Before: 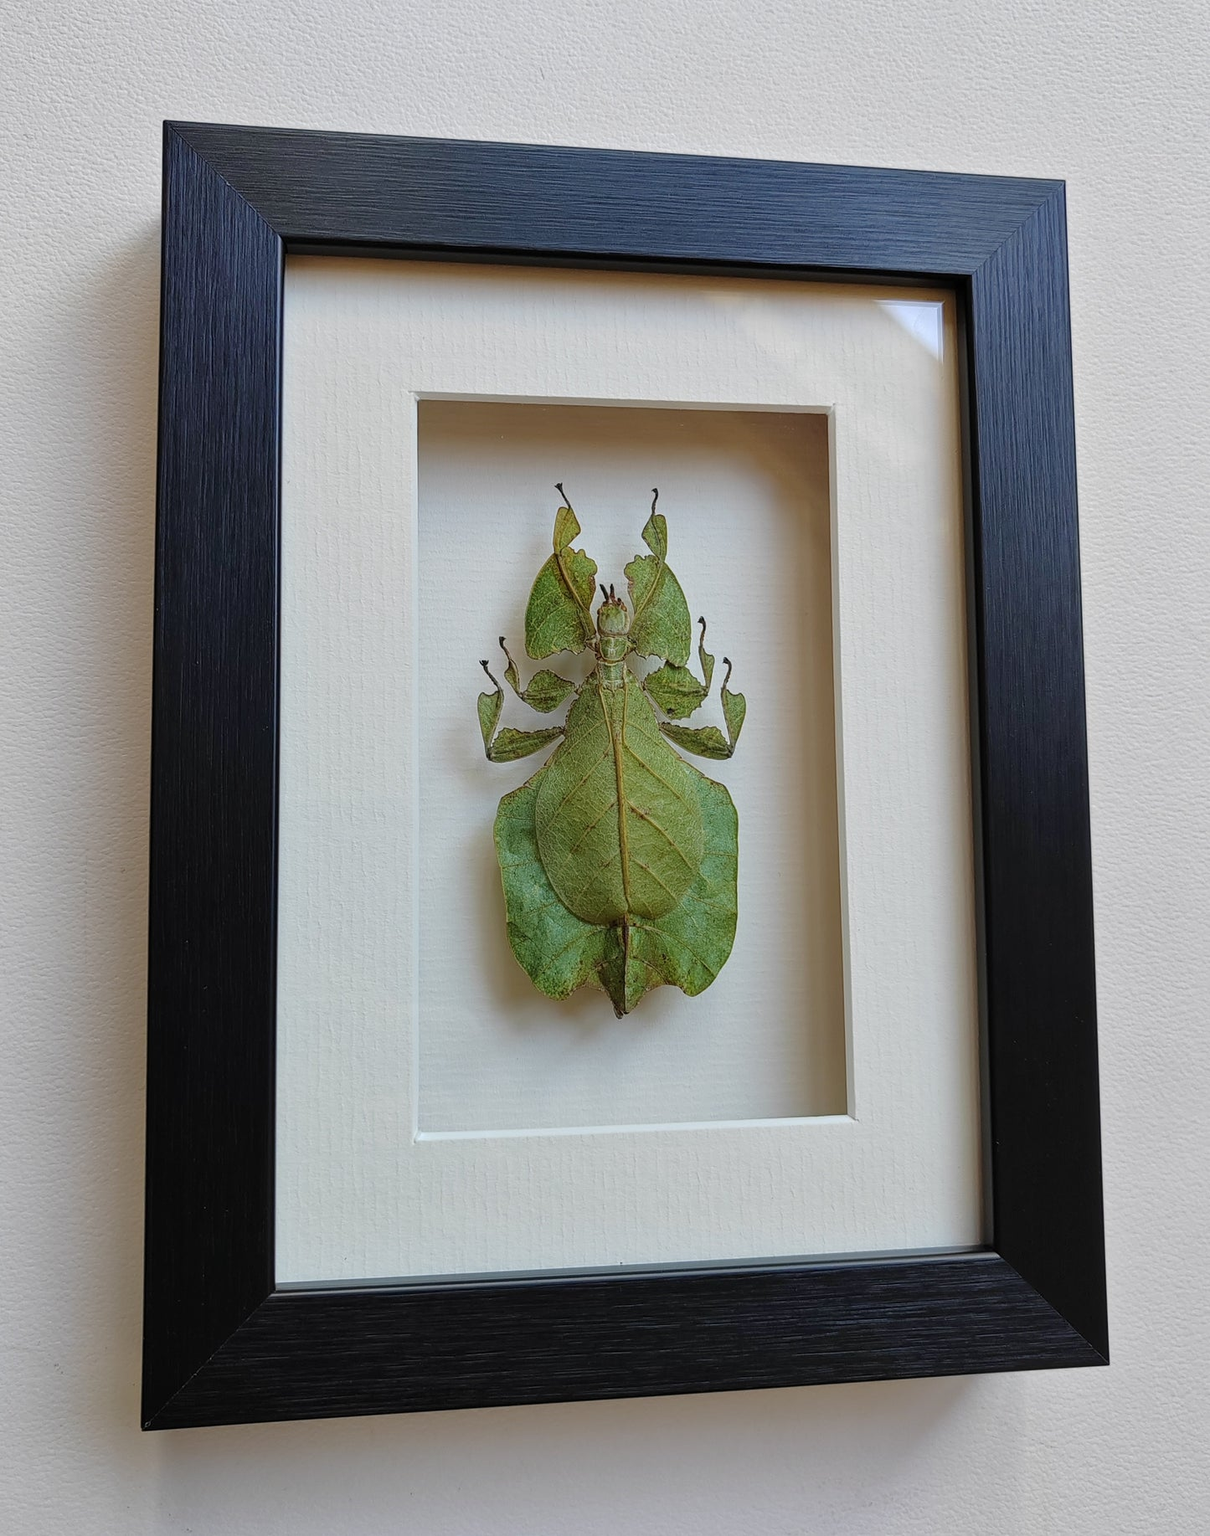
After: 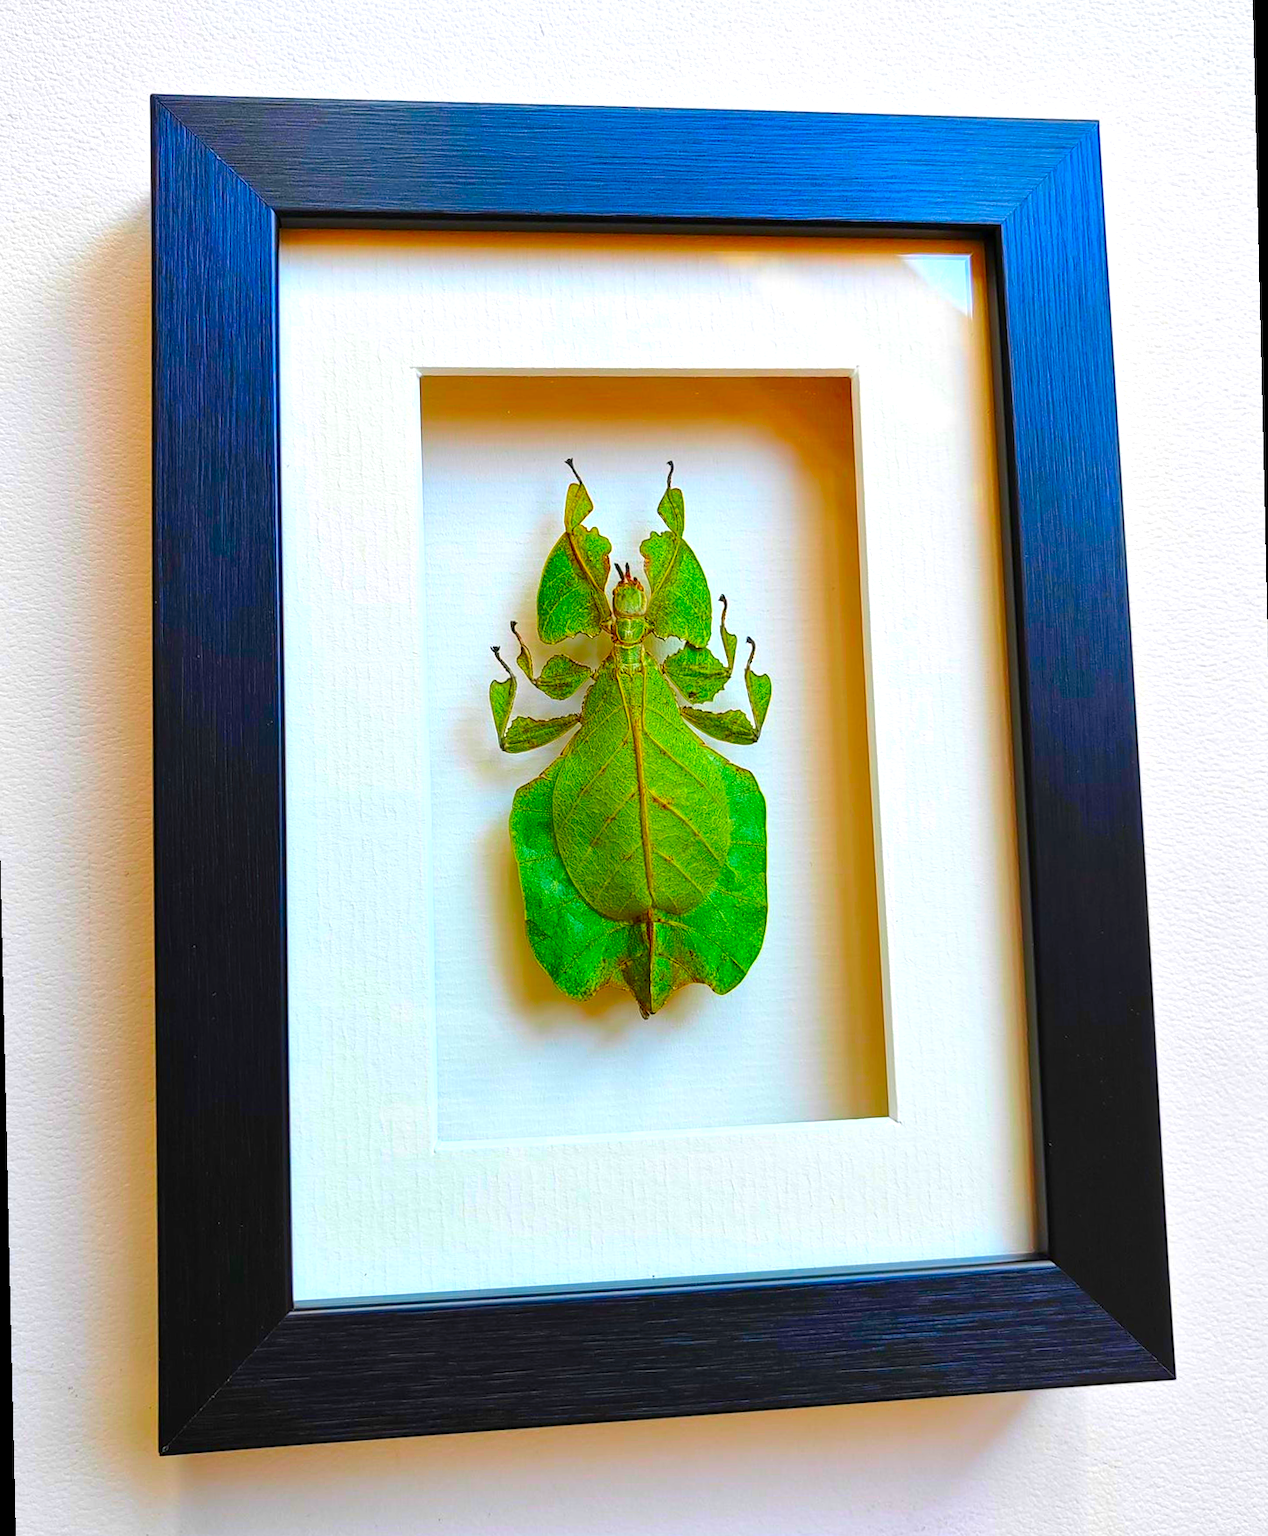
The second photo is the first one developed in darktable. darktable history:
exposure: exposure 0.766 EV, compensate highlight preservation false
color correction: saturation 3
rotate and perspective: rotation -1.32°, lens shift (horizontal) -0.031, crop left 0.015, crop right 0.985, crop top 0.047, crop bottom 0.982
